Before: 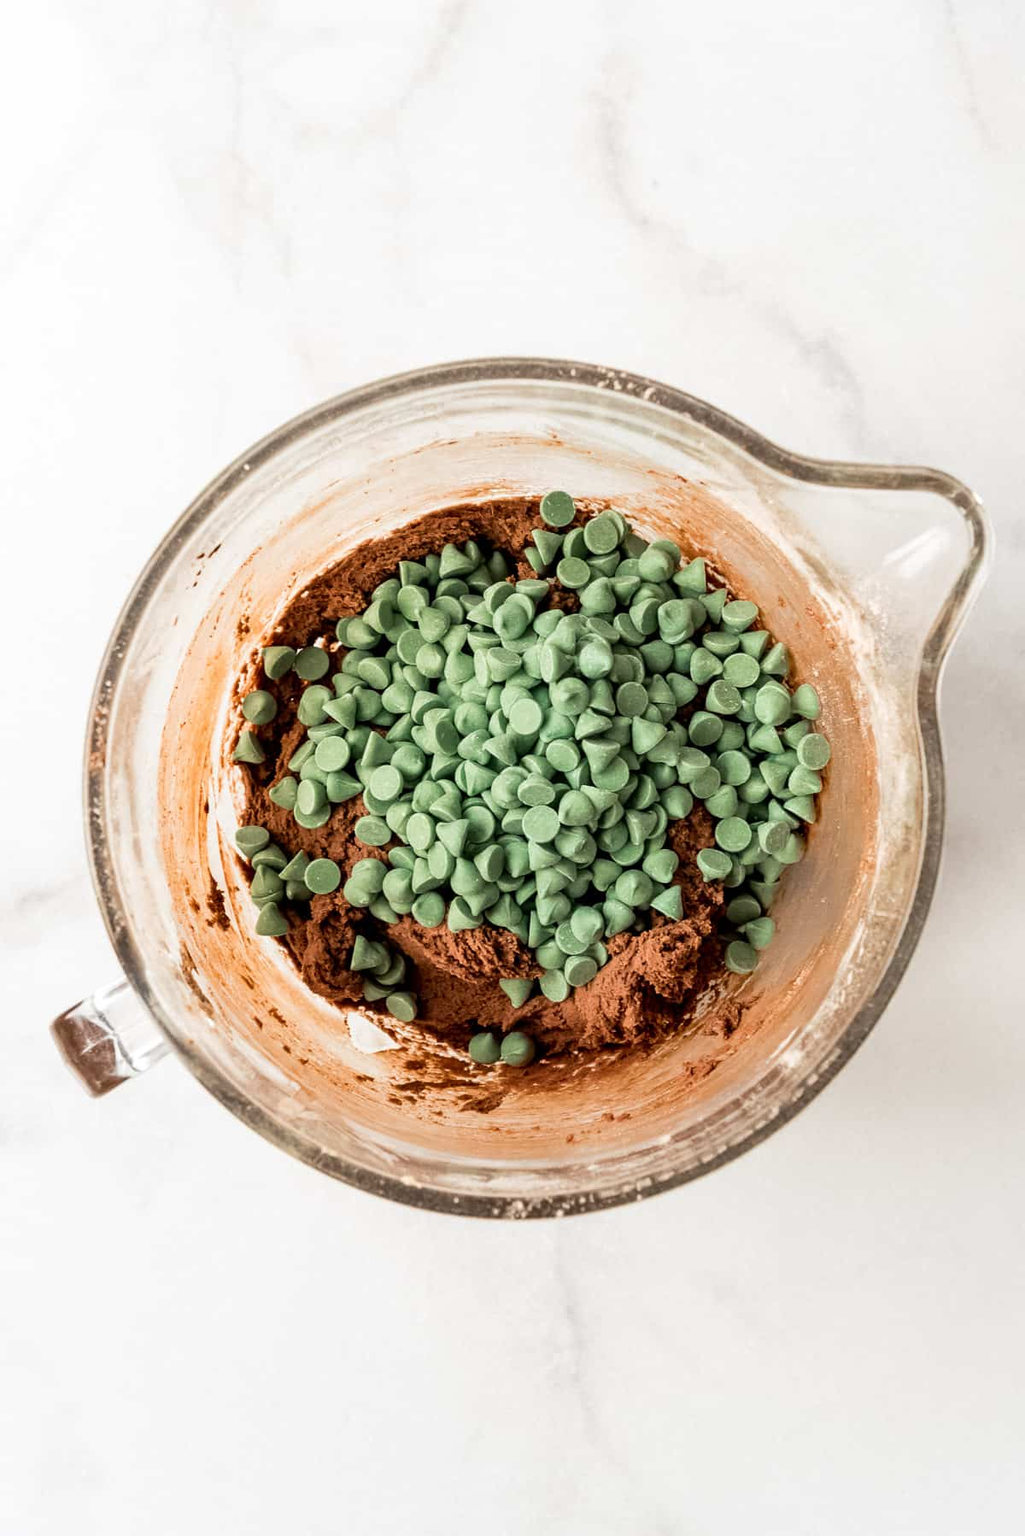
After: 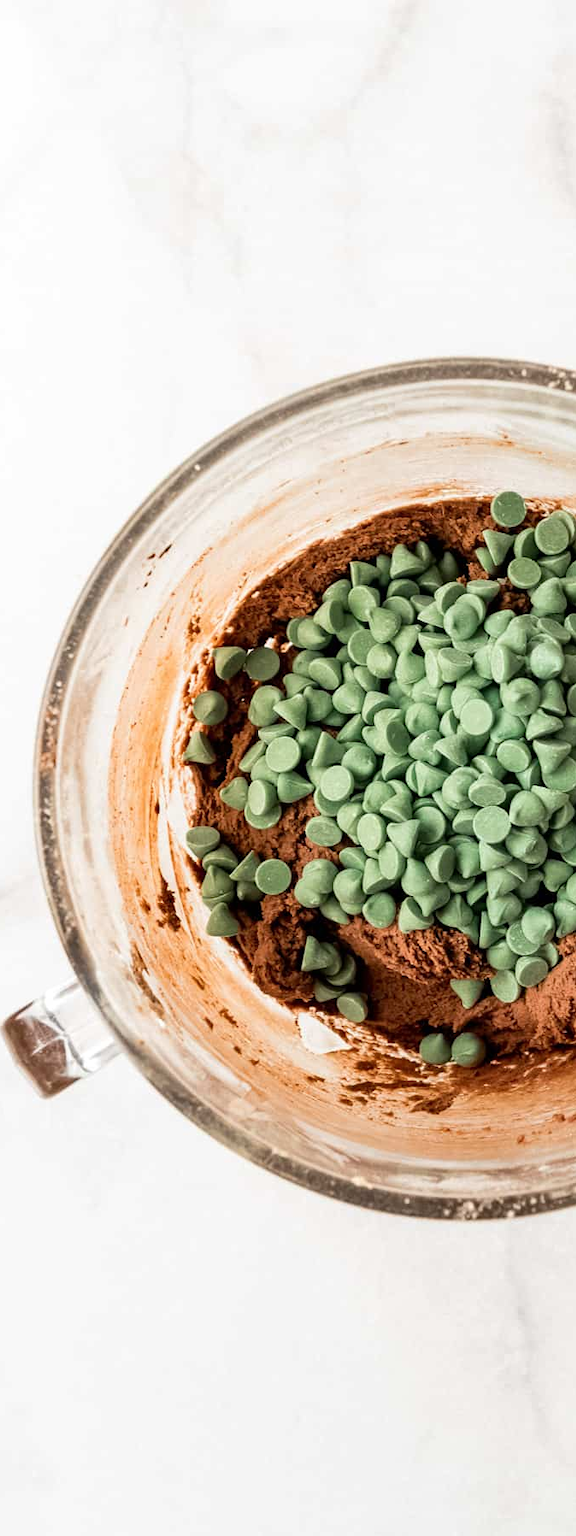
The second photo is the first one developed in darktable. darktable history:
crop: left 4.848%, right 38.926%
